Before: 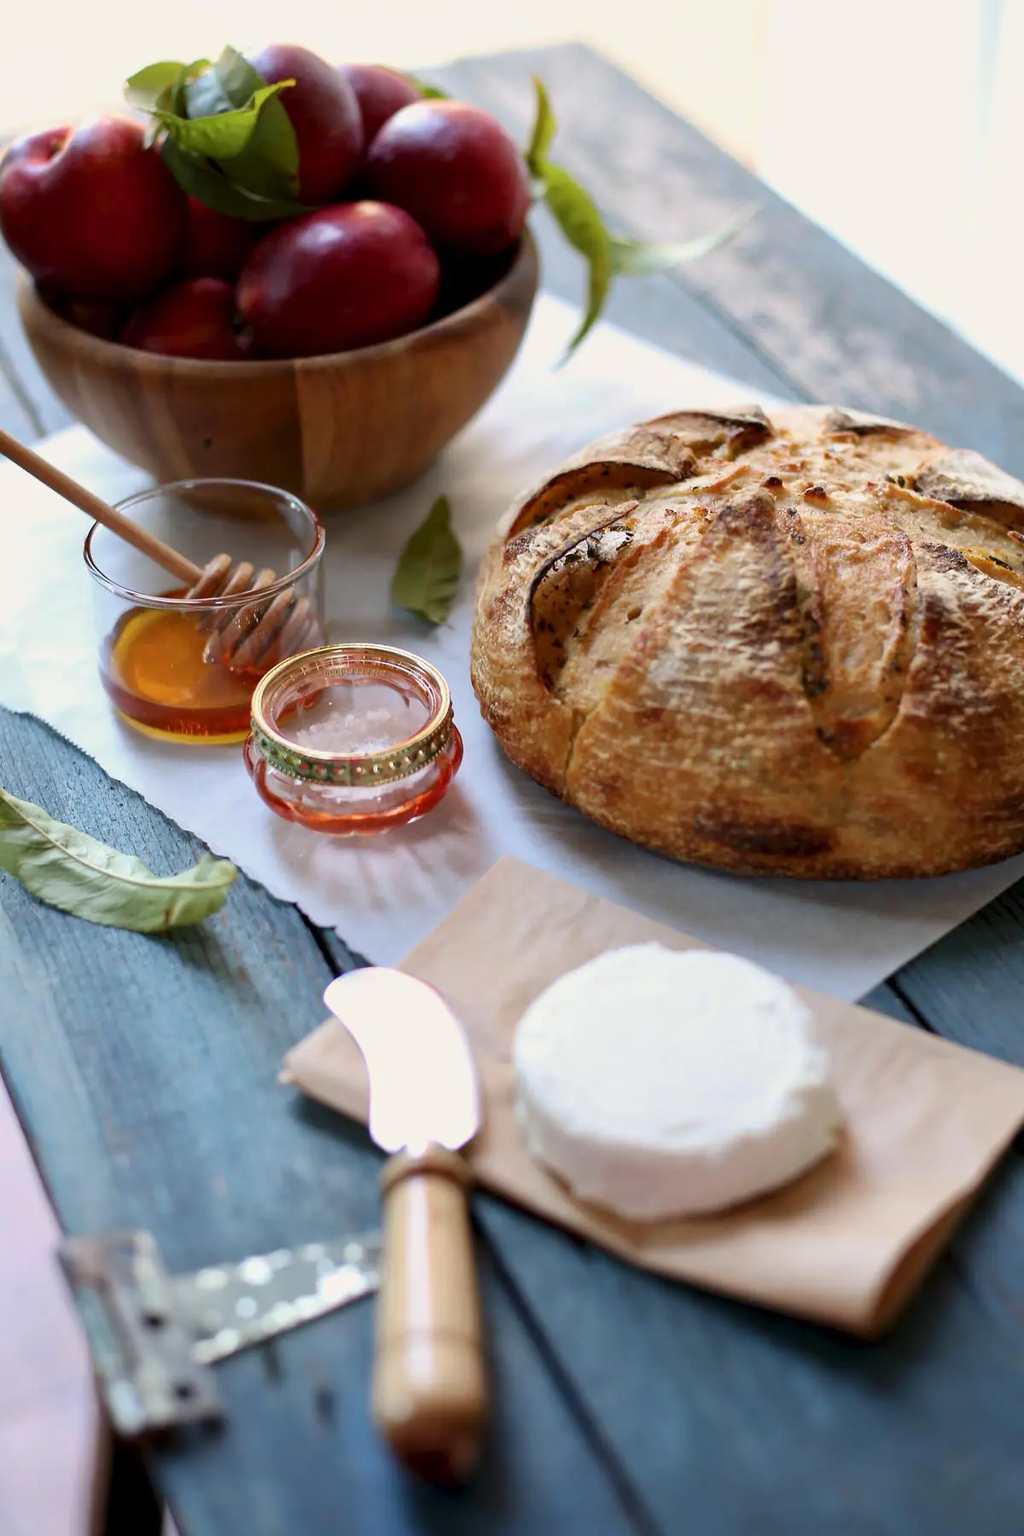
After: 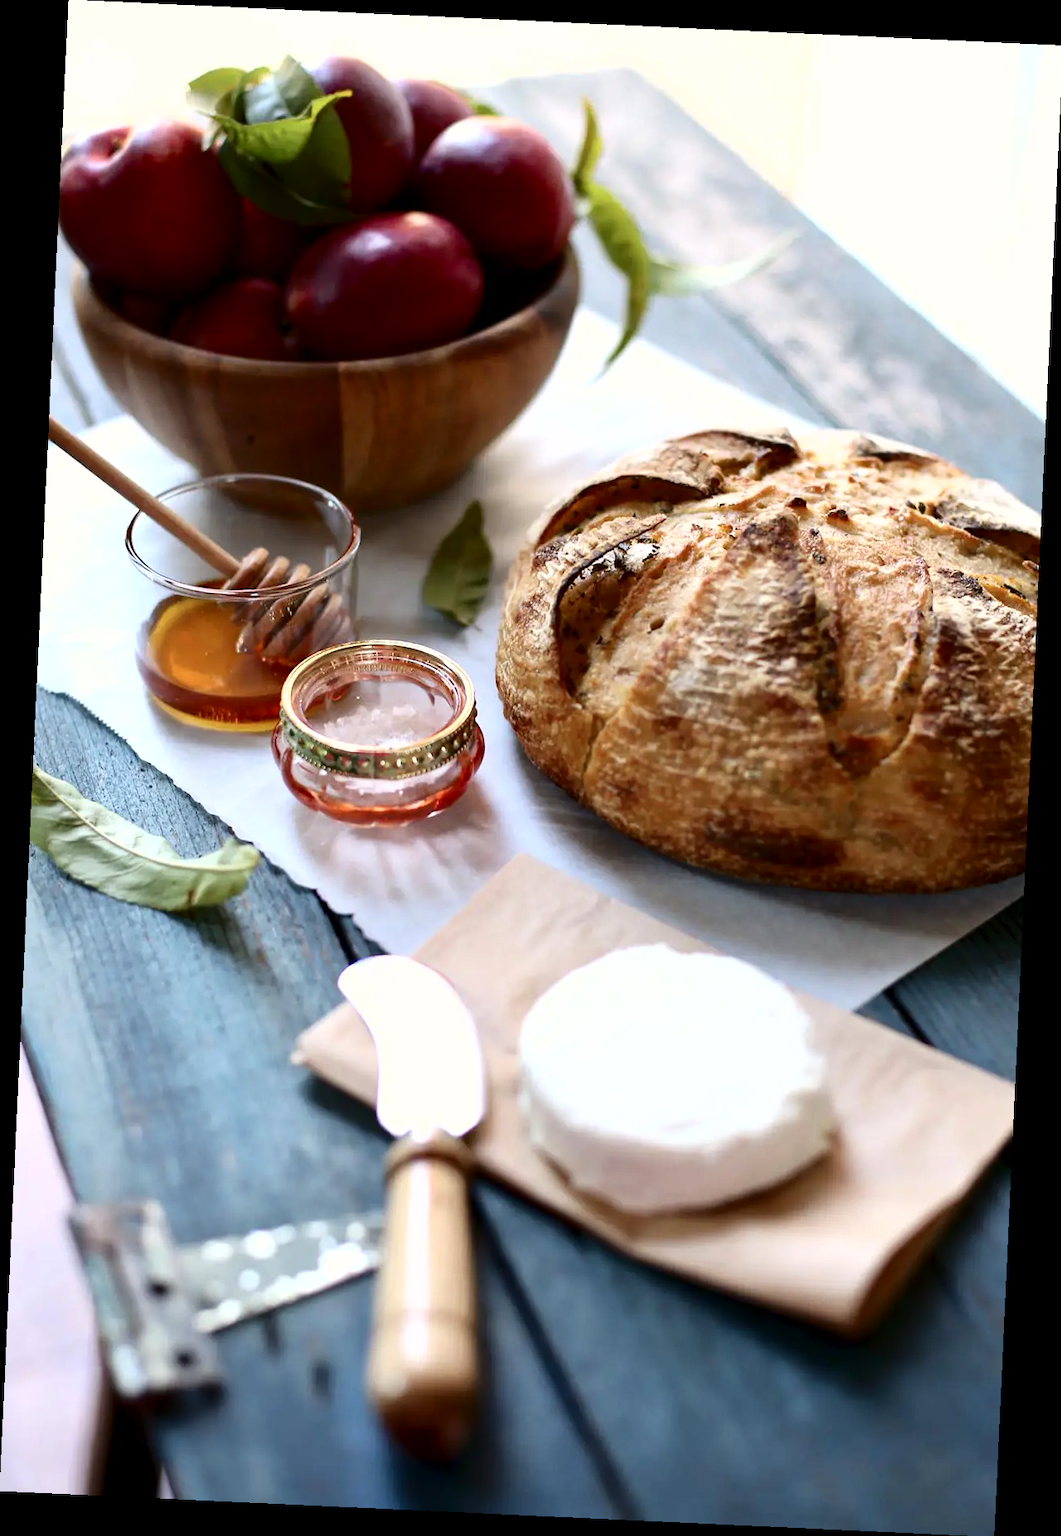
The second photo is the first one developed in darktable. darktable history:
crop and rotate: angle -2.65°
tone curve: curves: ch0 [(0, 0) (0.003, 0.002) (0.011, 0.006) (0.025, 0.014) (0.044, 0.025) (0.069, 0.039) (0.1, 0.056) (0.136, 0.082) (0.177, 0.116) (0.224, 0.163) (0.277, 0.233) (0.335, 0.311) (0.399, 0.396) (0.468, 0.488) (0.543, 0.588) (0.623, 0.695) (0.709, 0.809) (0.801, 0.912) (0.898, 0.997) (1, 1)], color space Lab, independent channels, preserve colors none
